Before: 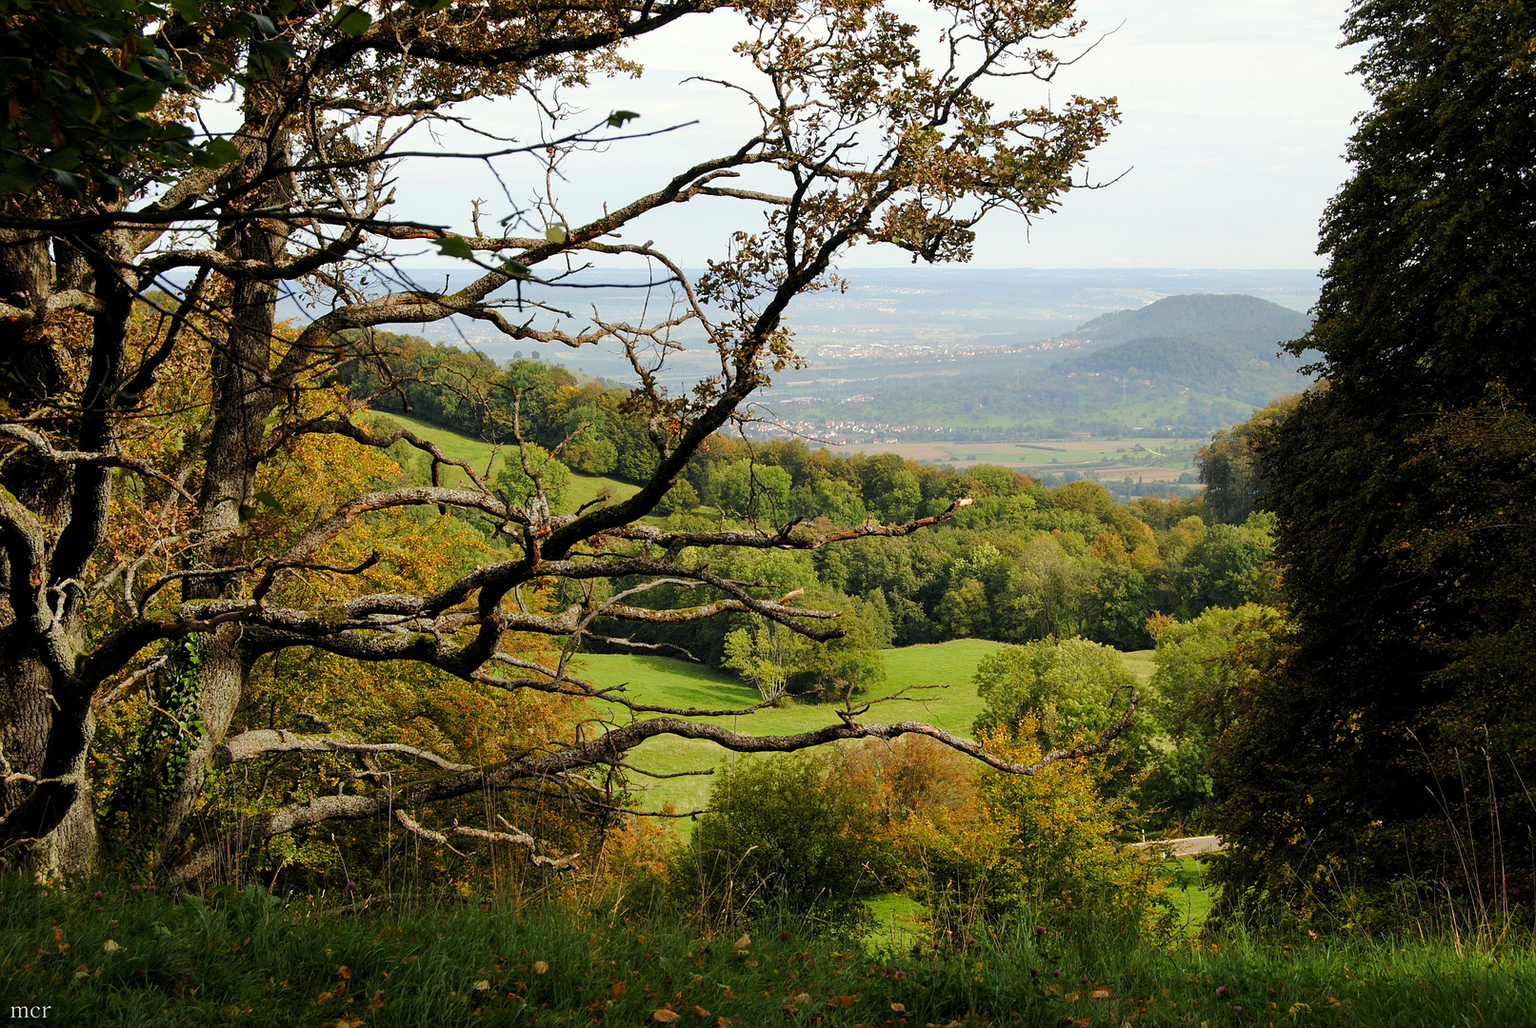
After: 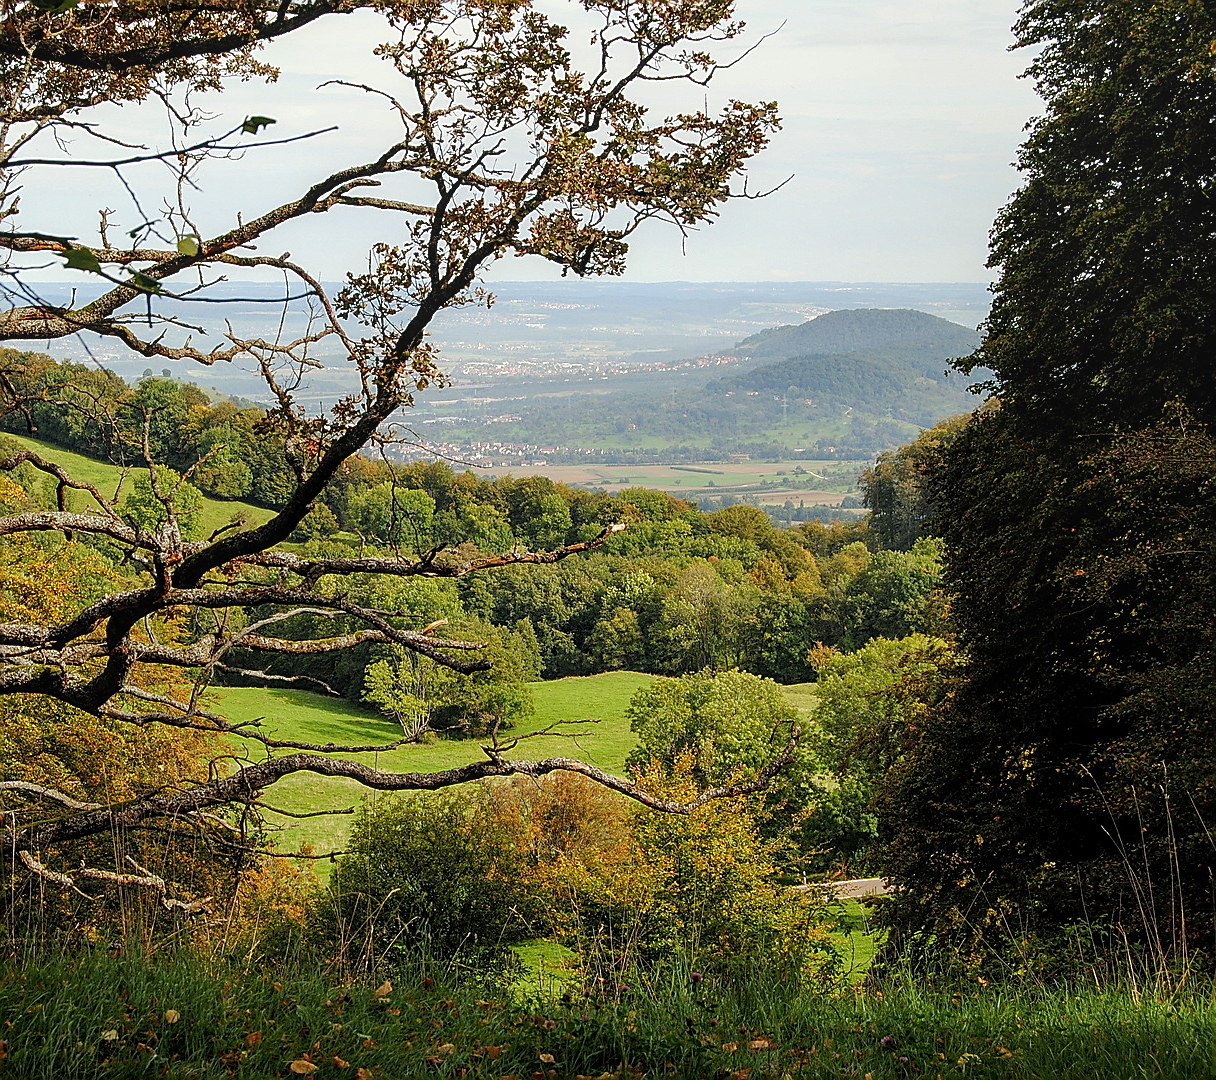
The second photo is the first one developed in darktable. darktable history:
crop and rotate: left 24.6%
local contrast: on, module defaults
sharpen: radius 1.4, amount 1.25, threshold 0.7
